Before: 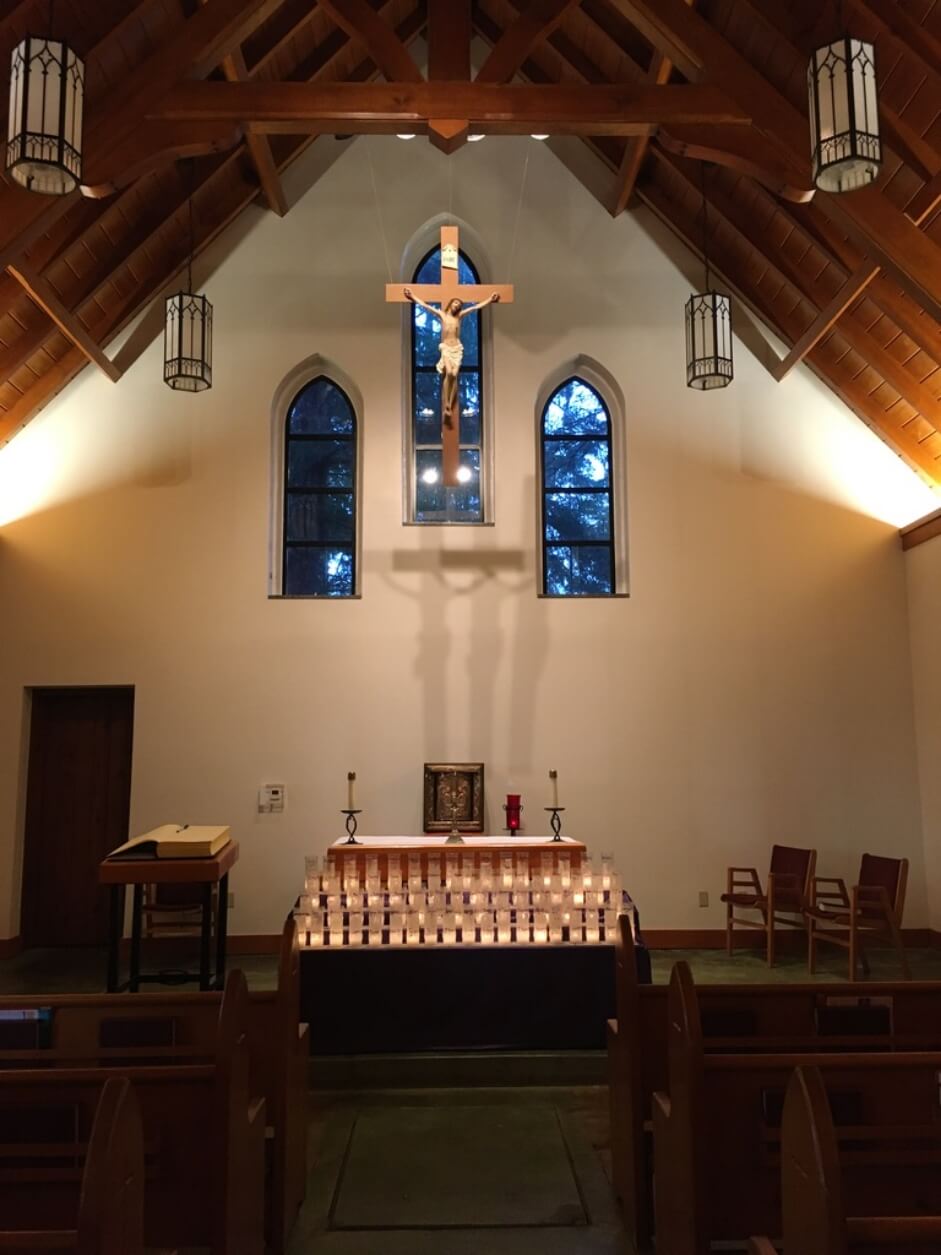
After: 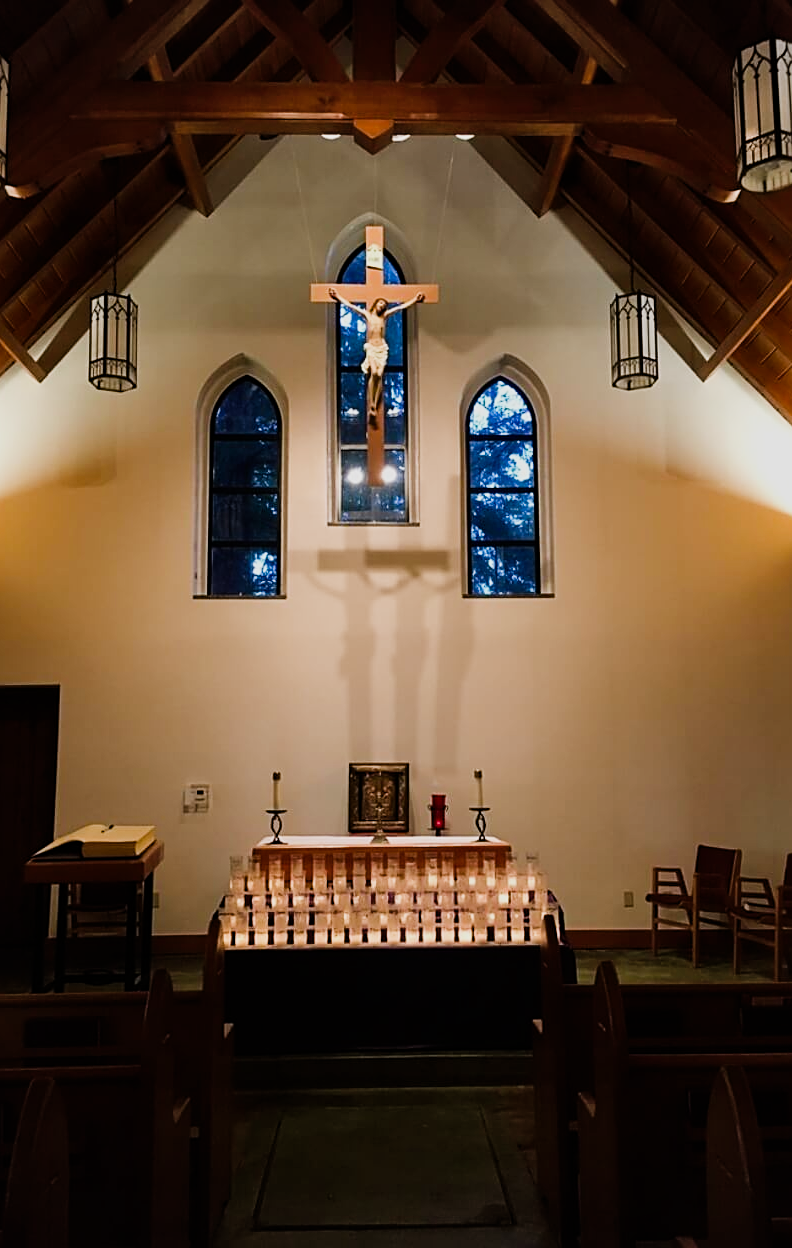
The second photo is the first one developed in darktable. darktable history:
tone equalizer: on, module defaults
sigmoid: contrast 1.54, target black 0
shadows and highlights: shadows 29.61, highlights -30.47, low approximation 0.01, soften with gaussian
vignetting: fall-off start 91.19%
crop: left 8.026%, right 7.374%
sharpen: on, module defaults
